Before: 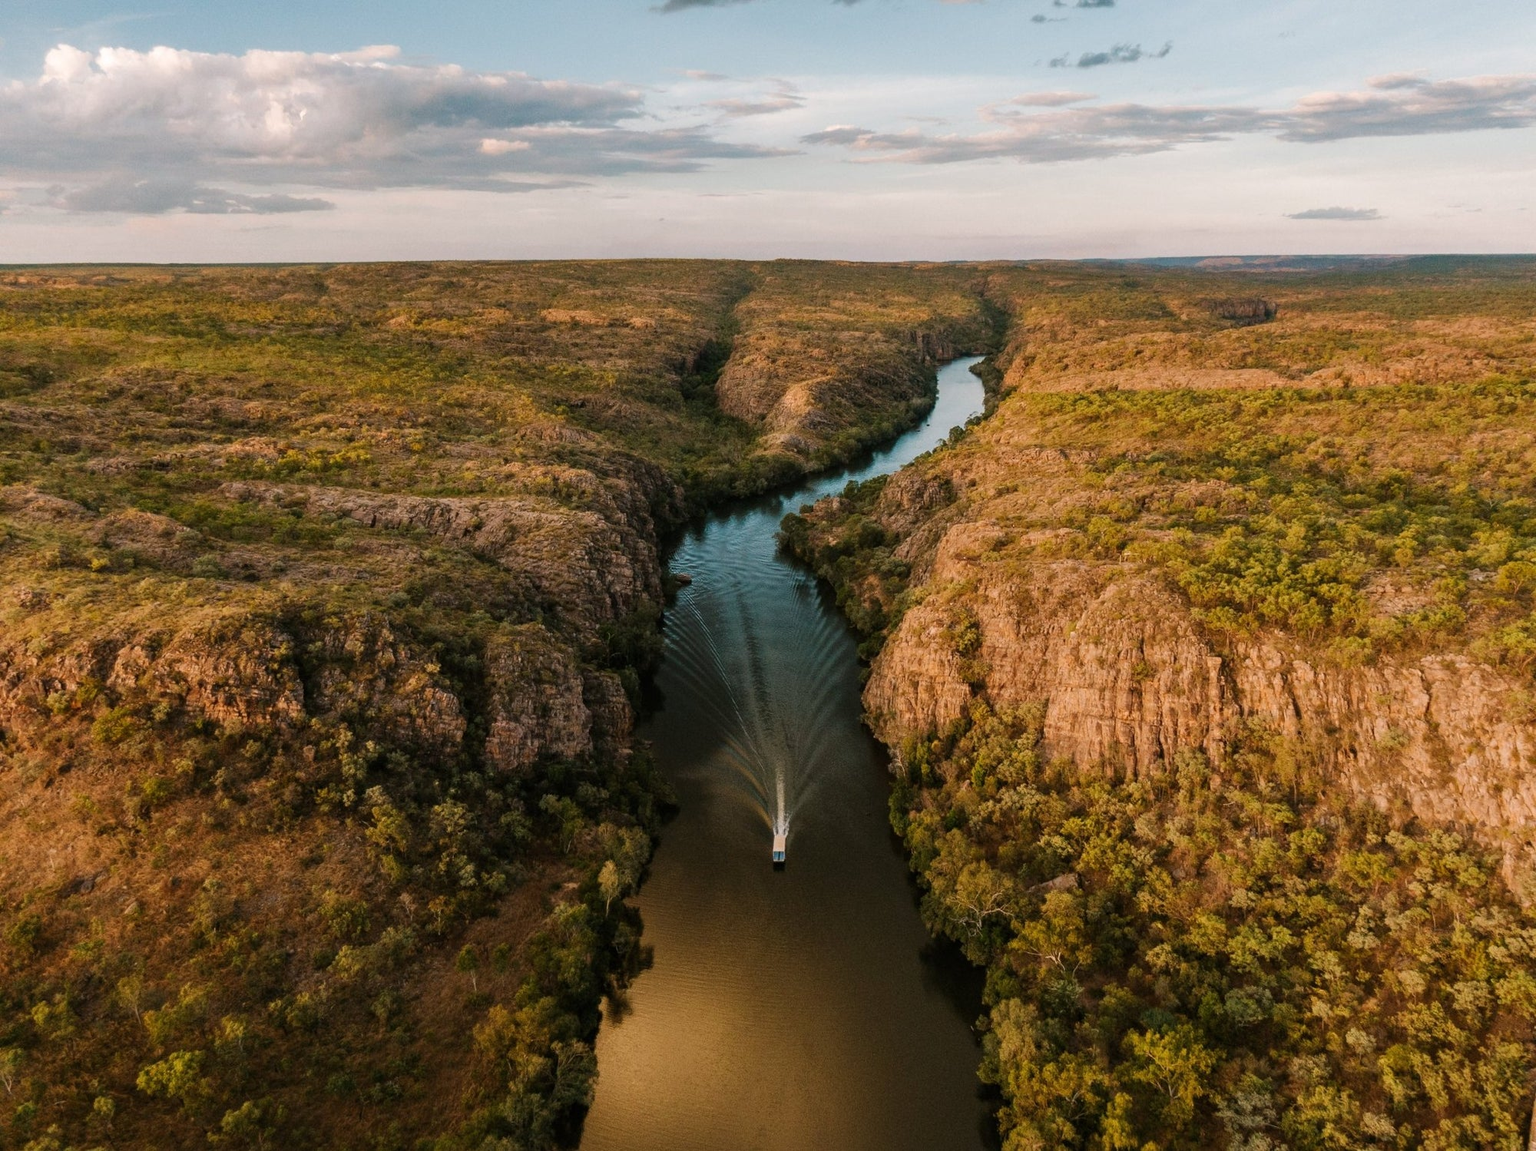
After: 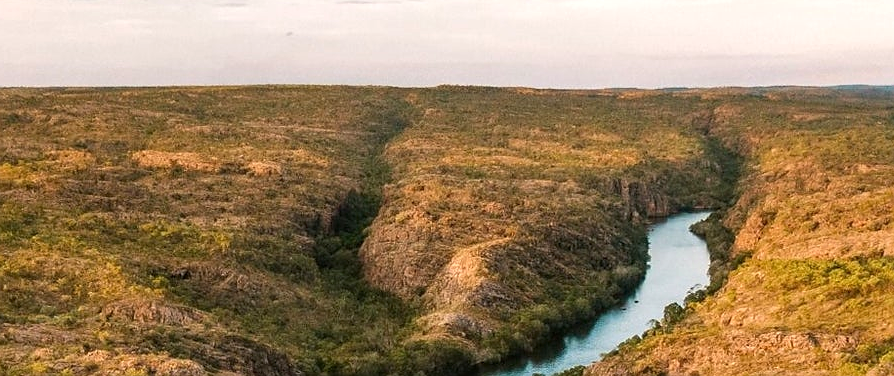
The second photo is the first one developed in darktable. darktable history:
exposure: black level correction 0.001, exposure 0.5 EV, compensate exposure bias true, compensate highlight preservation false
sharpen: radius 0.969, amount 0.604
crop: left 28.64%, top 16.832%, right 26.637%, bottom 58.055%
